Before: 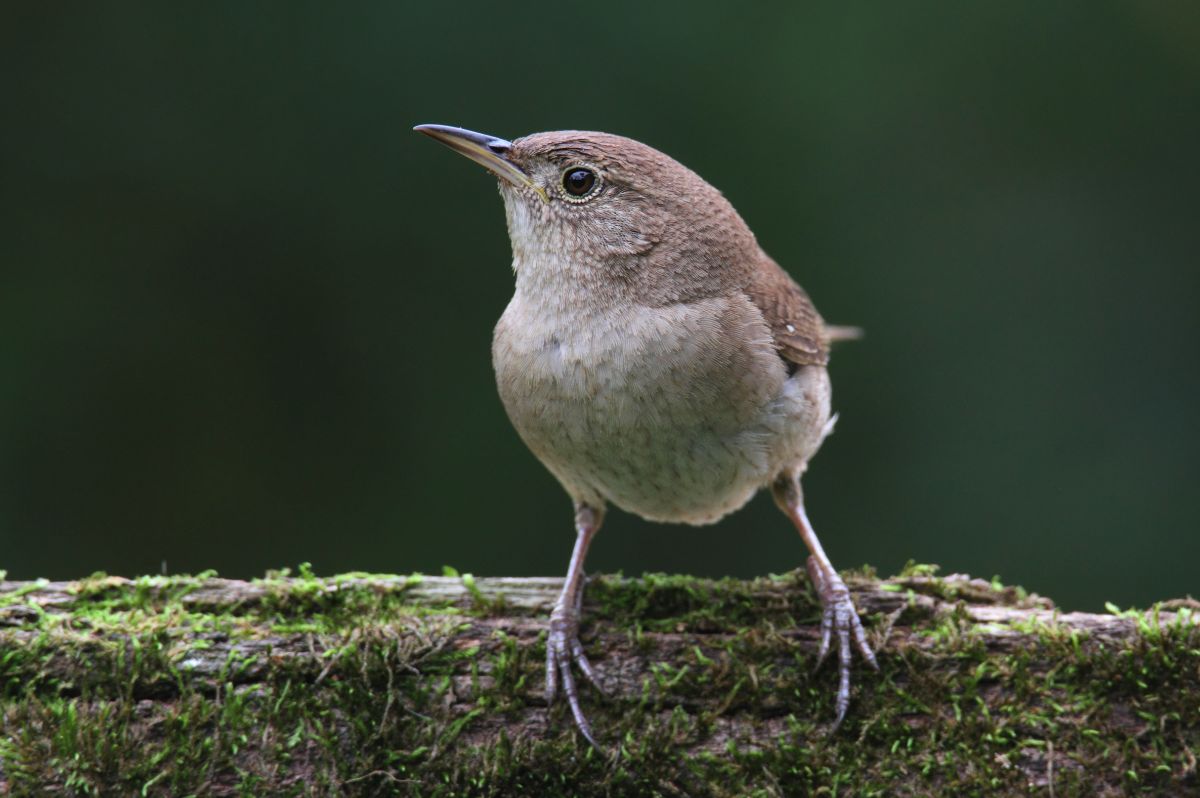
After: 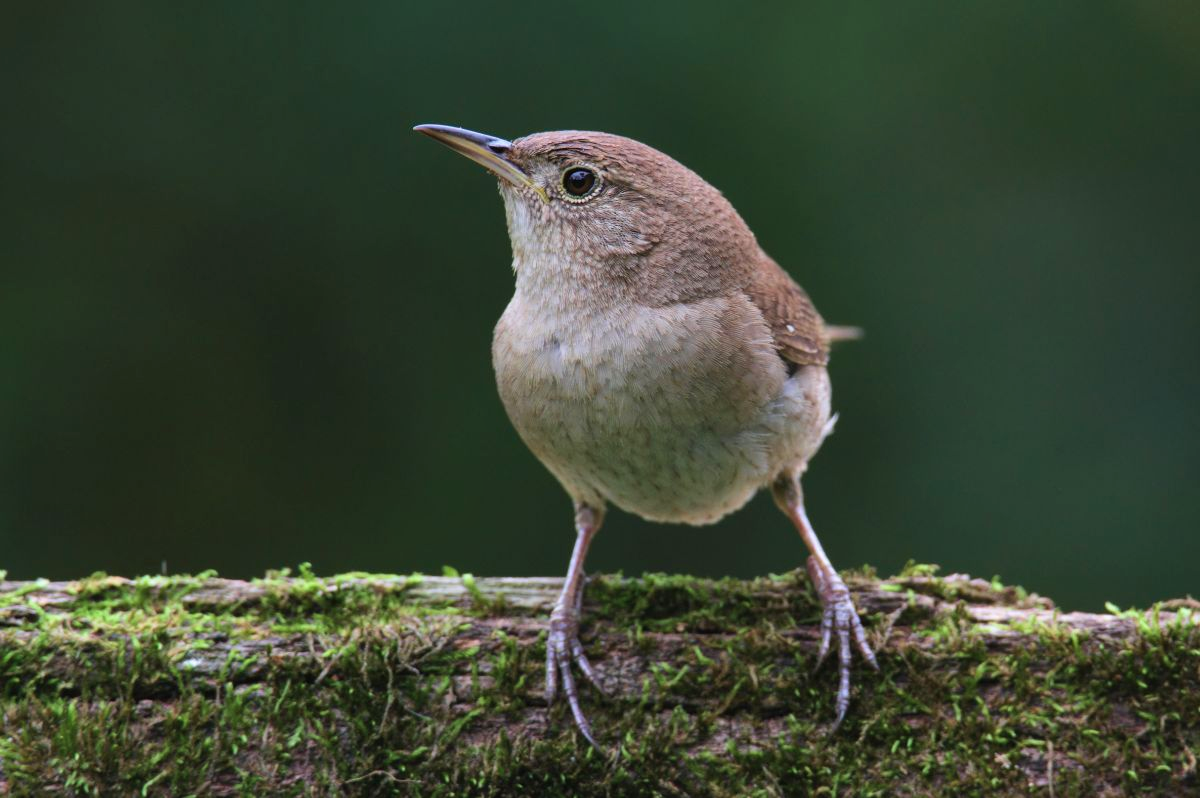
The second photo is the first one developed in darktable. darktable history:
exposure: exposure -0.047 EV, compensate exposure bias true, compensate highlight preservation false
velvia: on, module defaults
shadows and highlights: shadows 29.45, highlights -29.34, low approximation 0.01, soften with gaussian
